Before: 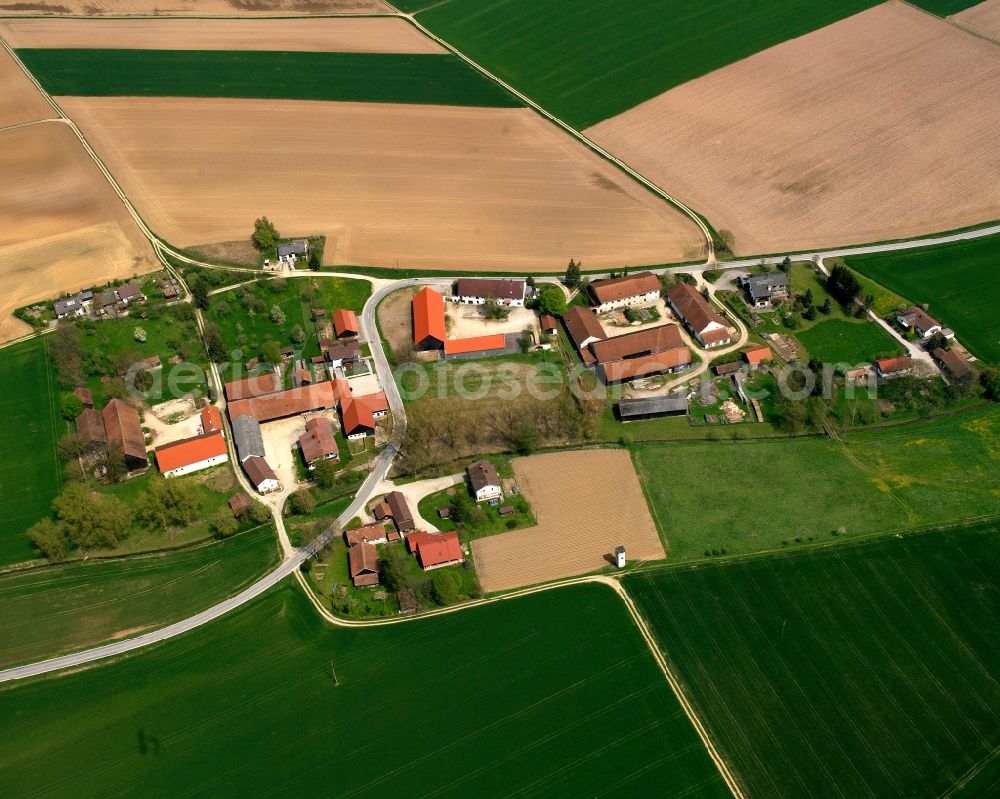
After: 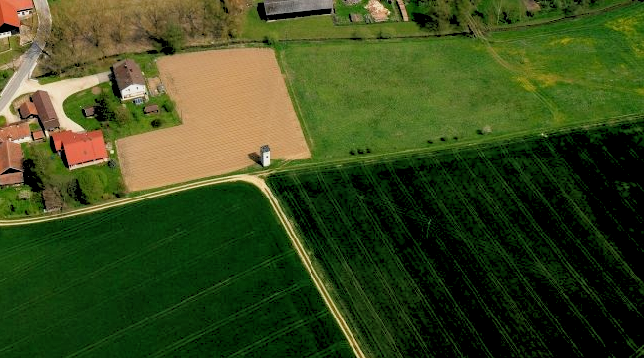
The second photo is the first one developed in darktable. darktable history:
rgb levels: preserve colors sum RGB, levels [[0.038, 0.433, 0.934], [0, 0.5, 1], [0, 0.5, 1]]
crop and rotate: left 35.509%, top 50.238%, bottom 4.934%
